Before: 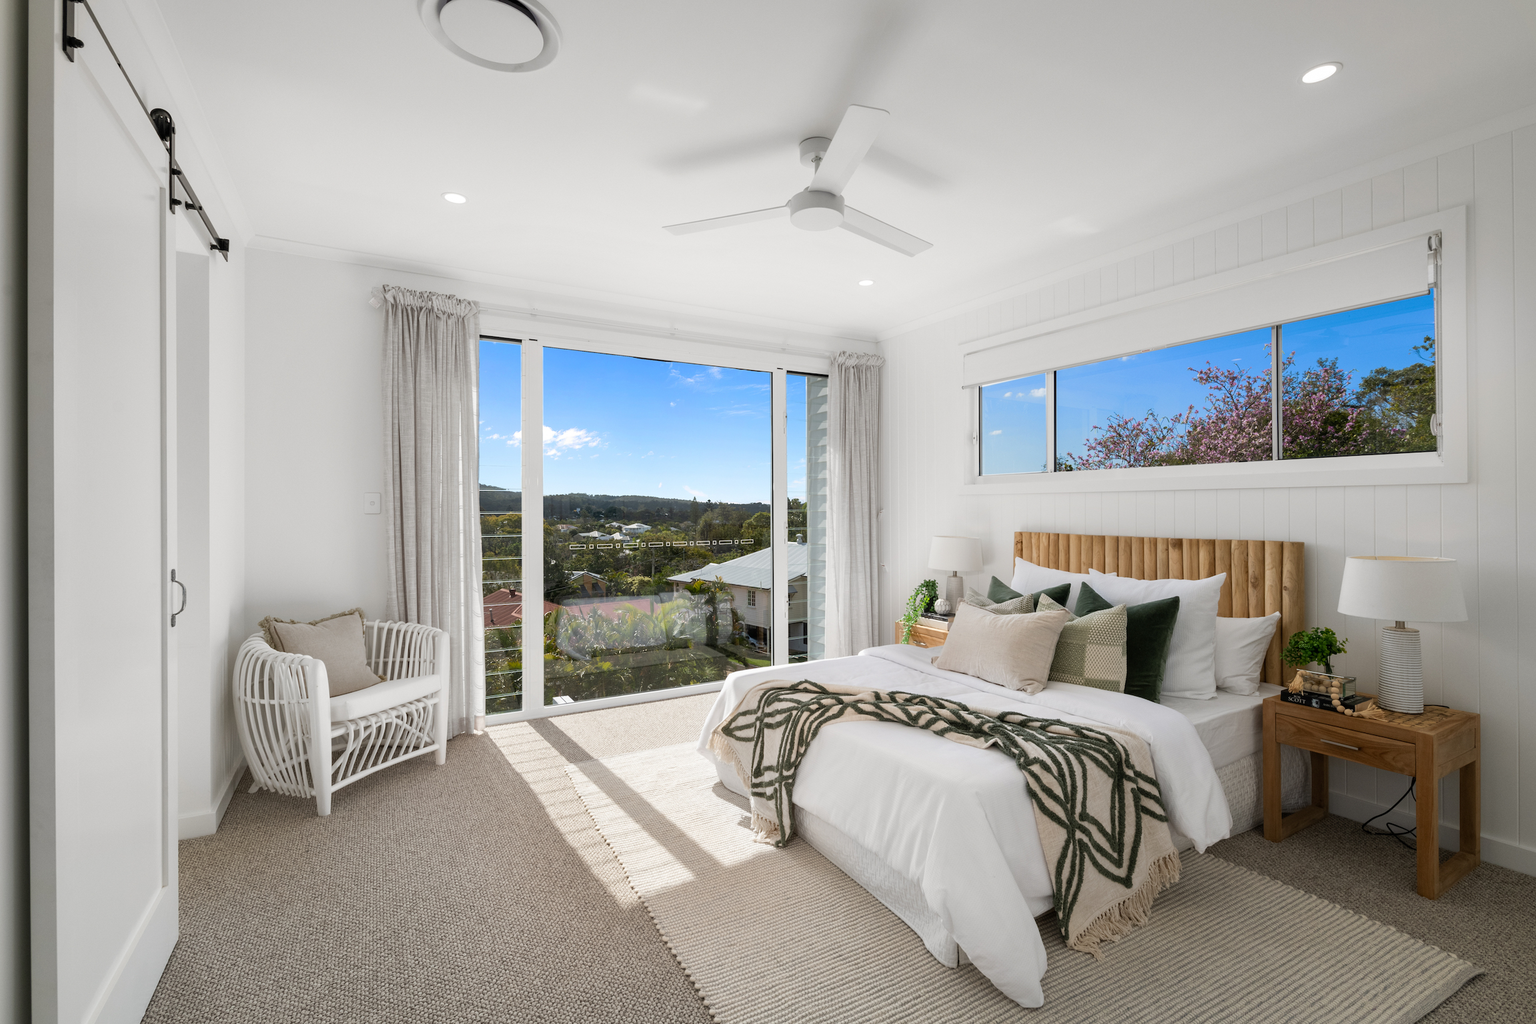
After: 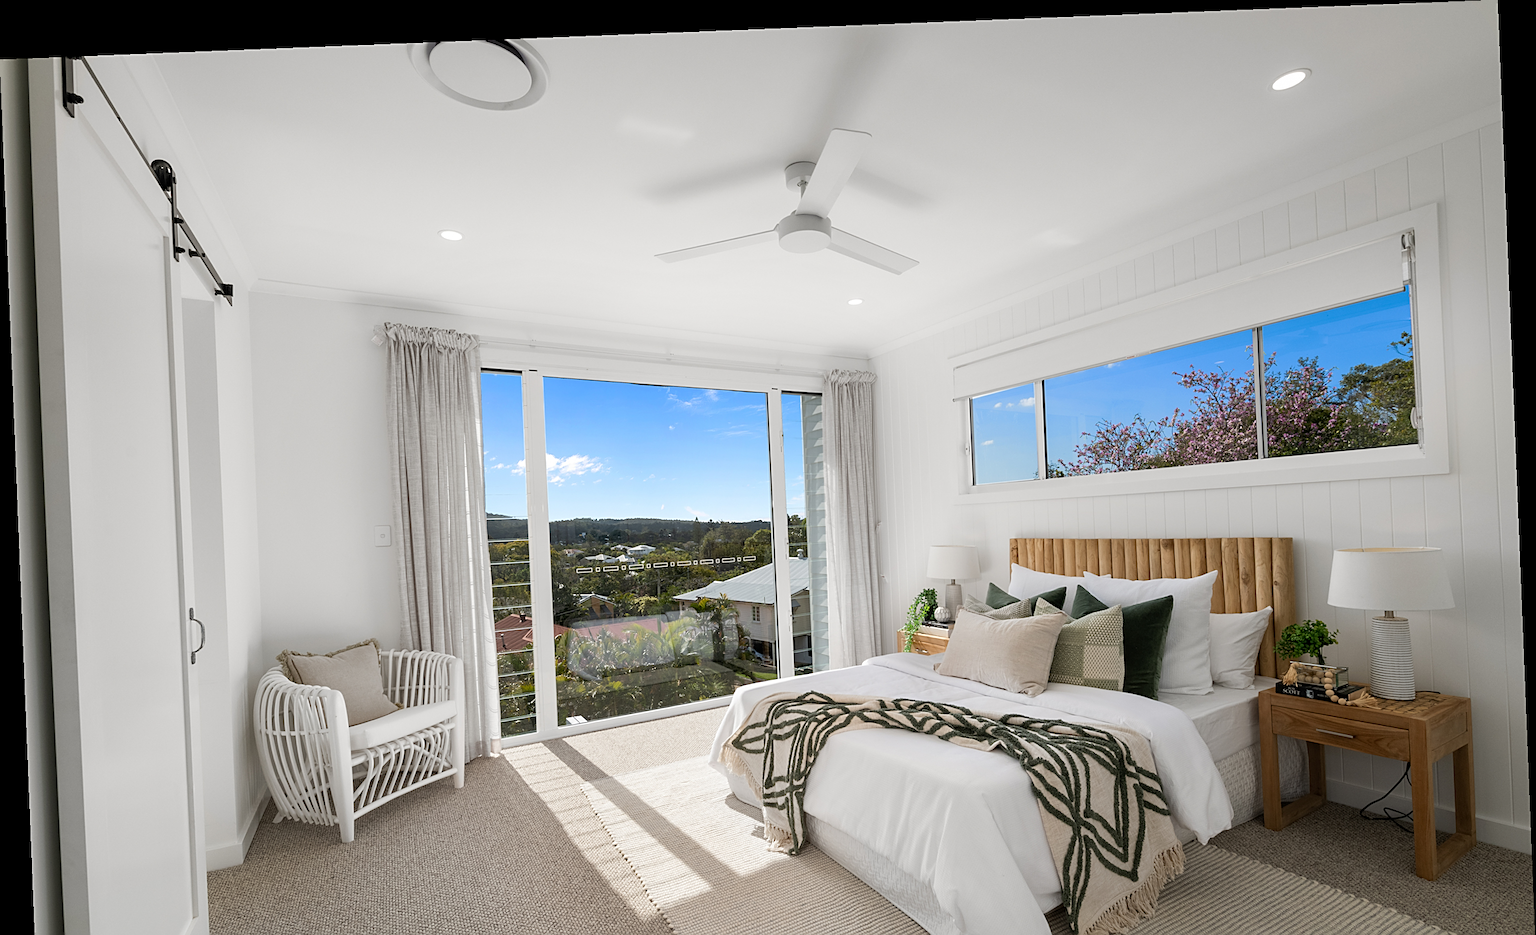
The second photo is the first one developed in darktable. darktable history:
rotate and perspective: rotation -2.29°, automatic cropping off
crop and rotate: top 0%, bottom 11.49%
sharpen: on, module defaults
